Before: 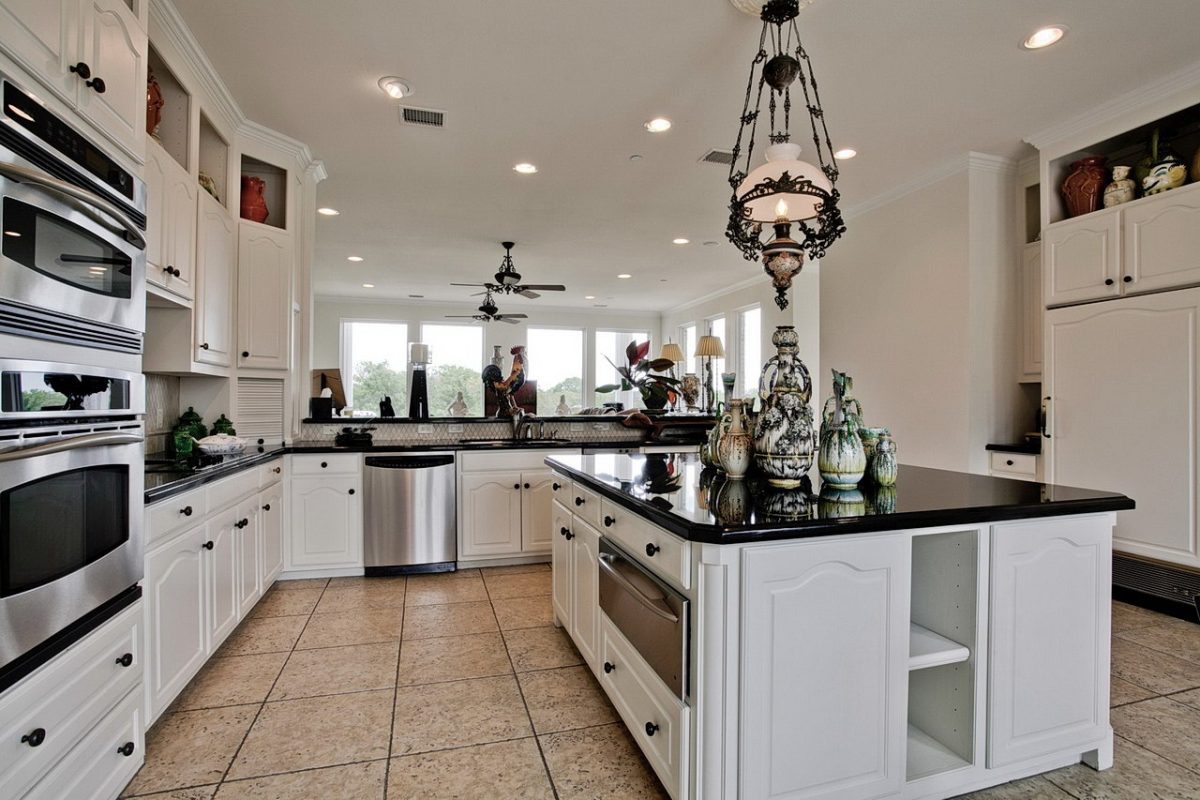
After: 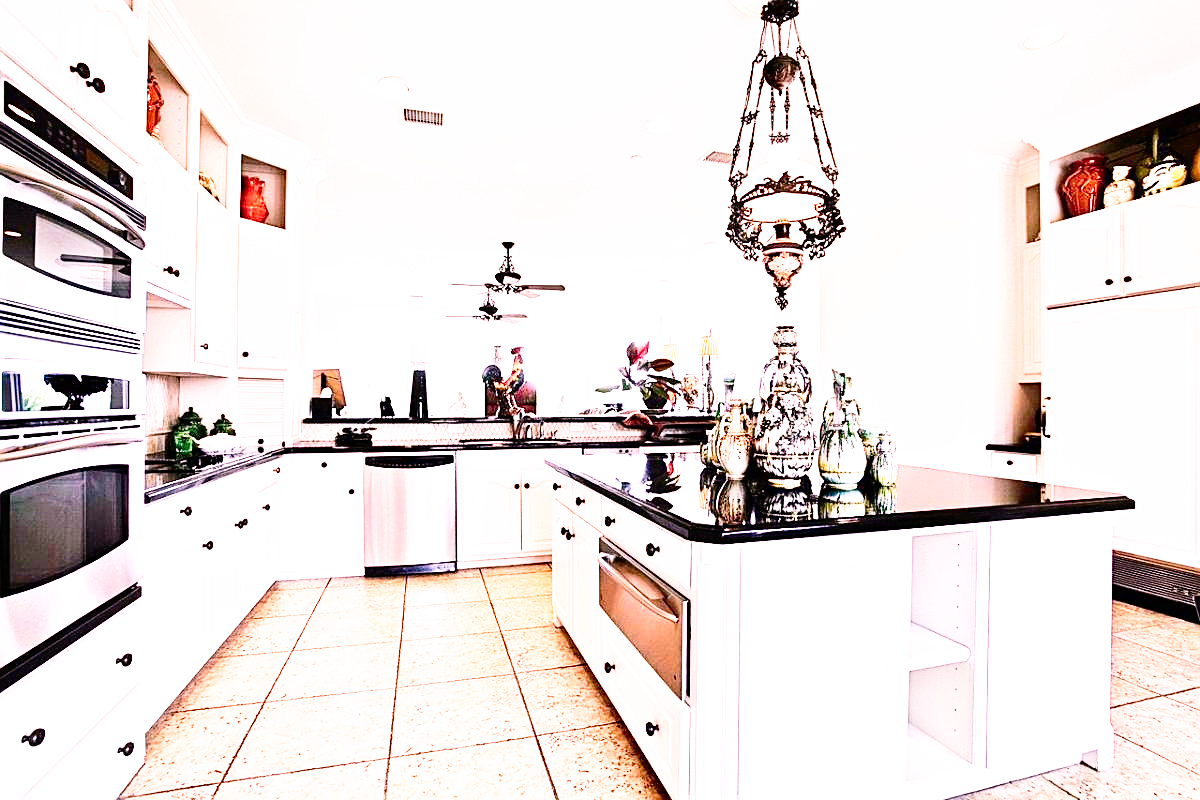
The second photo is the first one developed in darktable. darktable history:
contrast brightness saturation: contrast 0.13, brightness -0.05, saturation 0.16
white balance: red 1.188, blue 1.11
exposure: black level correction 0, exposure 1.45 EV, compensate exposure bias true, compensate highlight preservation false
base curve: curves: ch0 [(0, 0) (0.012, 0.01) (0.073, 0.168) (0.31, 0.711) (0.645, 0.957) (1, 1)], preserve colors none
sharpen: on, module defaults
